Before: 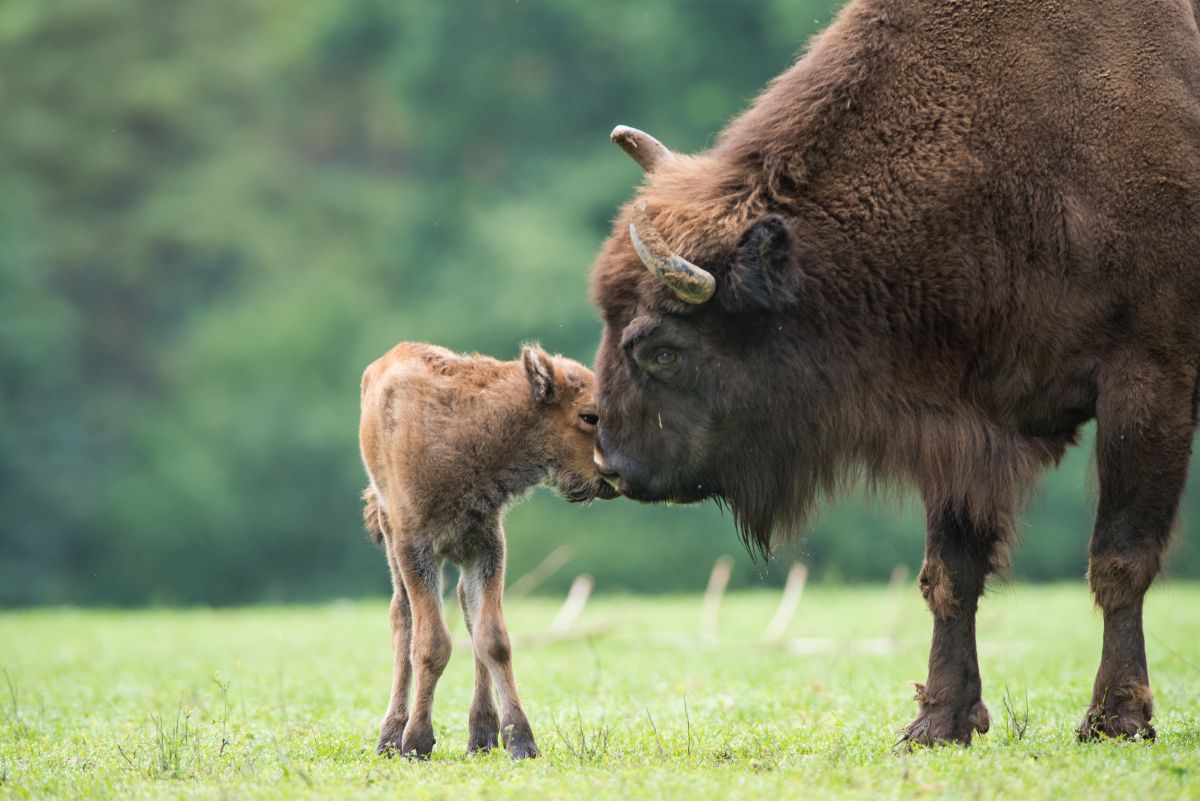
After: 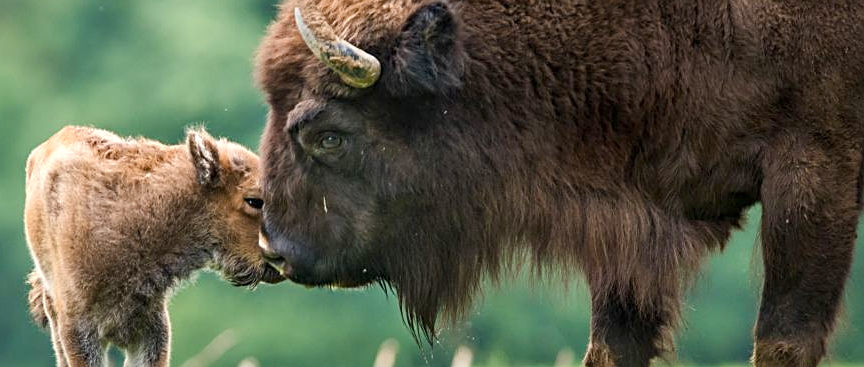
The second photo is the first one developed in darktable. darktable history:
color balance rgb: linear chroma grading › shadows 32%, linear chroma grading › global chroma -2%, linear chroma grading › mid-tones 4%, perceptual saturation grading › global saturation -2%, perceptual saturation grading › highlights -8%, perceptual saturation grading › mid-tones 8%, perceptual saturation grading › shadows 4%, perceptual brilliance grading › highlights 8%, perceptual brilliance grading › mid-tones 4%, perceptual brilliance grading › shadows 2%, global vibrance 16%, saturation formula JzAzBz (2021)
sharpen: on, module defaults
crop and rotate: left 27.938%, top 27.046%, bottom 27.046%
local contrast: mode bilateral grid, contrast 25, coarseness 50, detail 123%, midtone range 0.2
